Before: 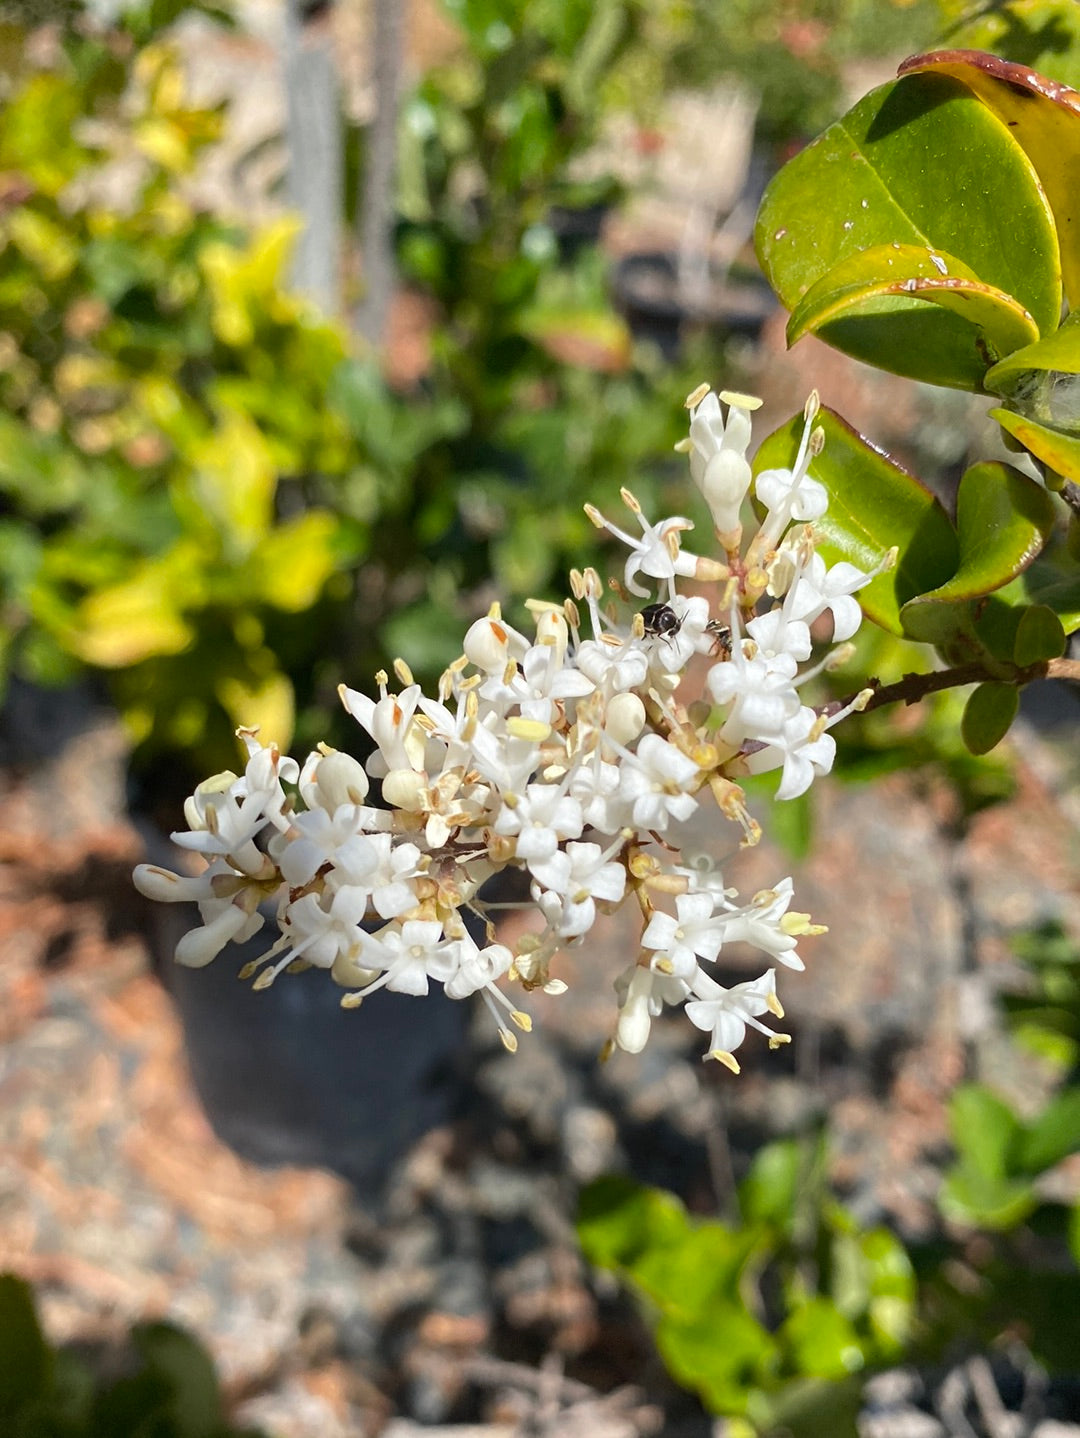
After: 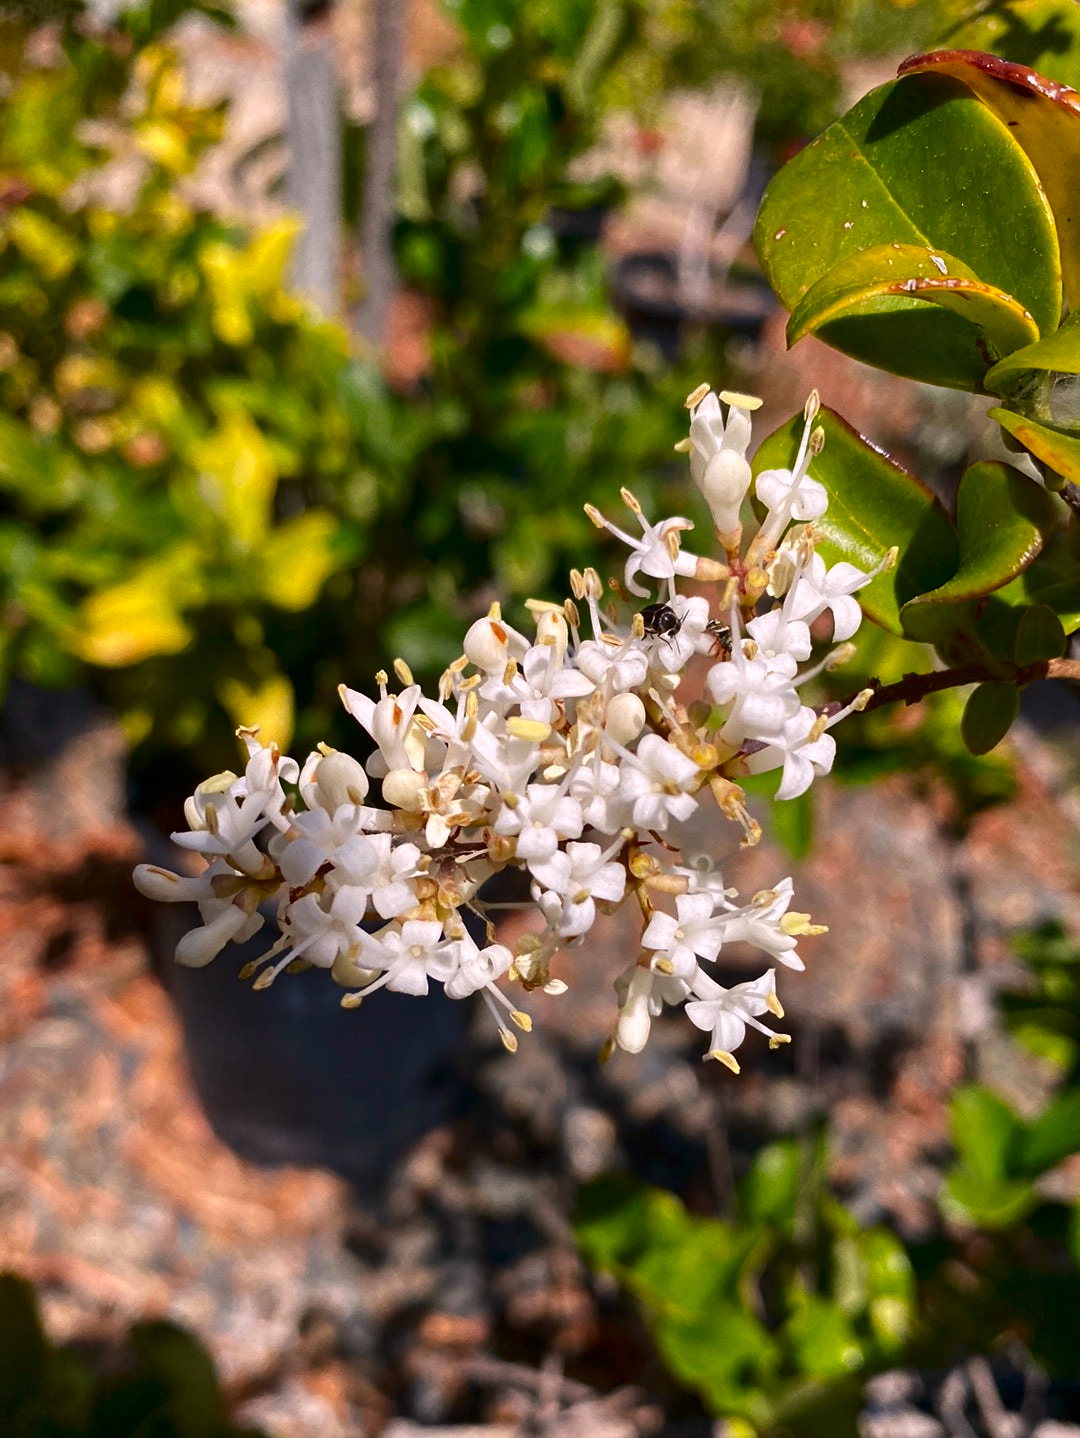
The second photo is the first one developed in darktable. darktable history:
contrast brightness saturation: contrast 0.06, brightness -0.22, saturation 0.14
shadows and highlights: radius 102.85, shadows 24.64, white point adjustment -1.76, highlights 22.79, compress 89.5%, soften with gaussian
white balance: red 1.087, blue 1.028
